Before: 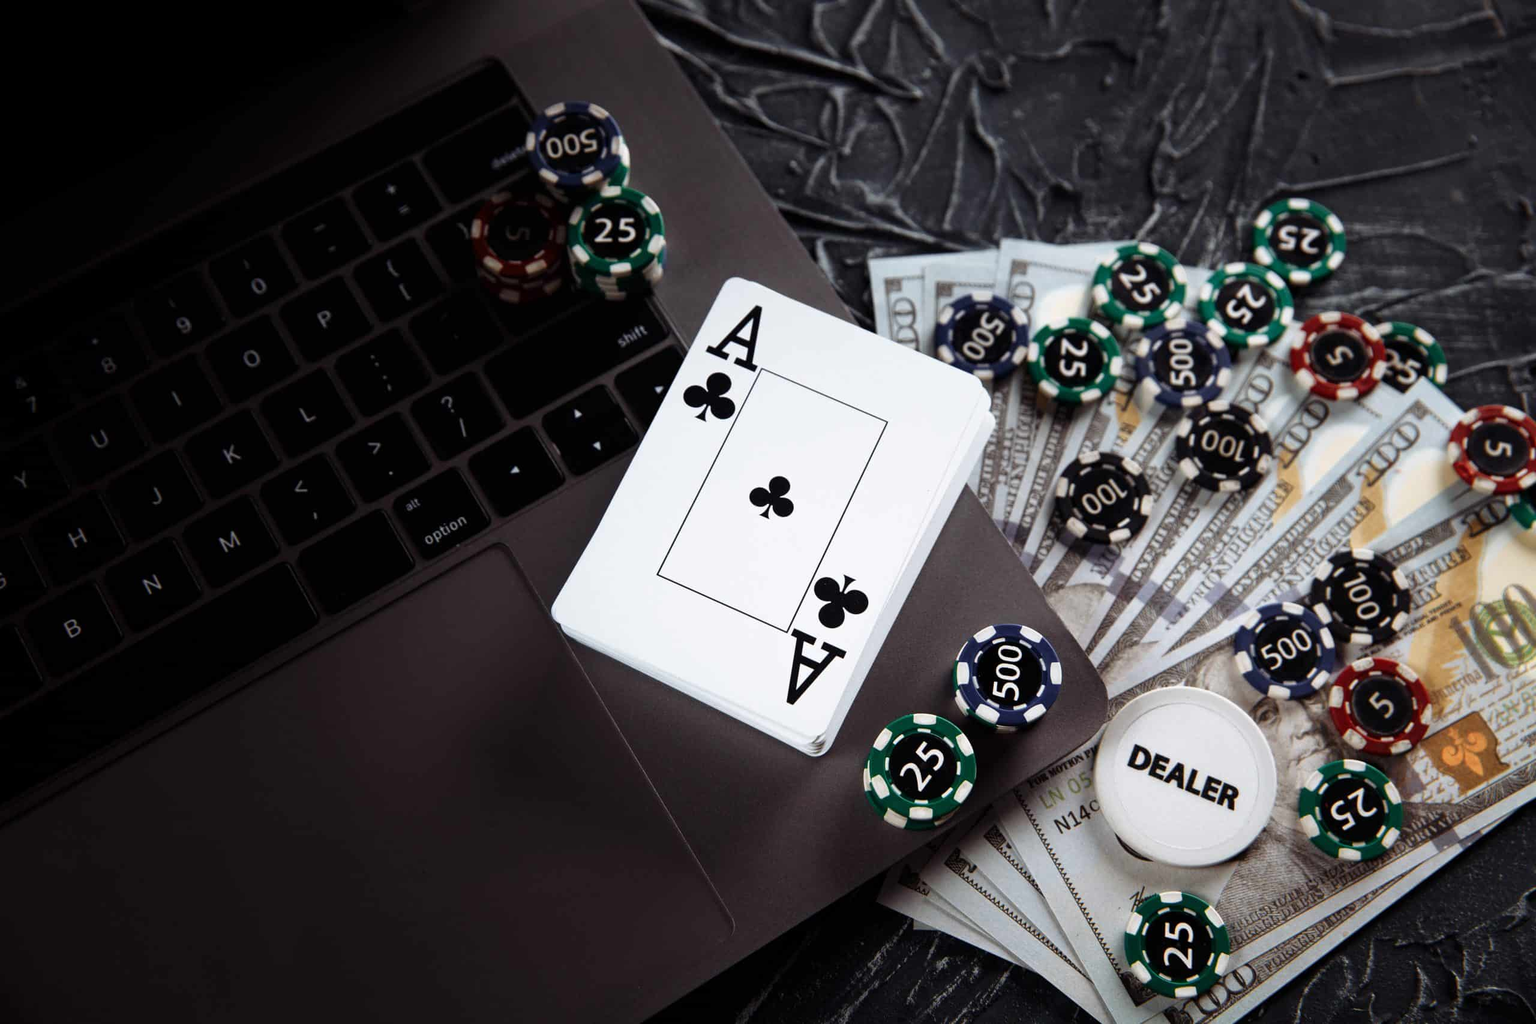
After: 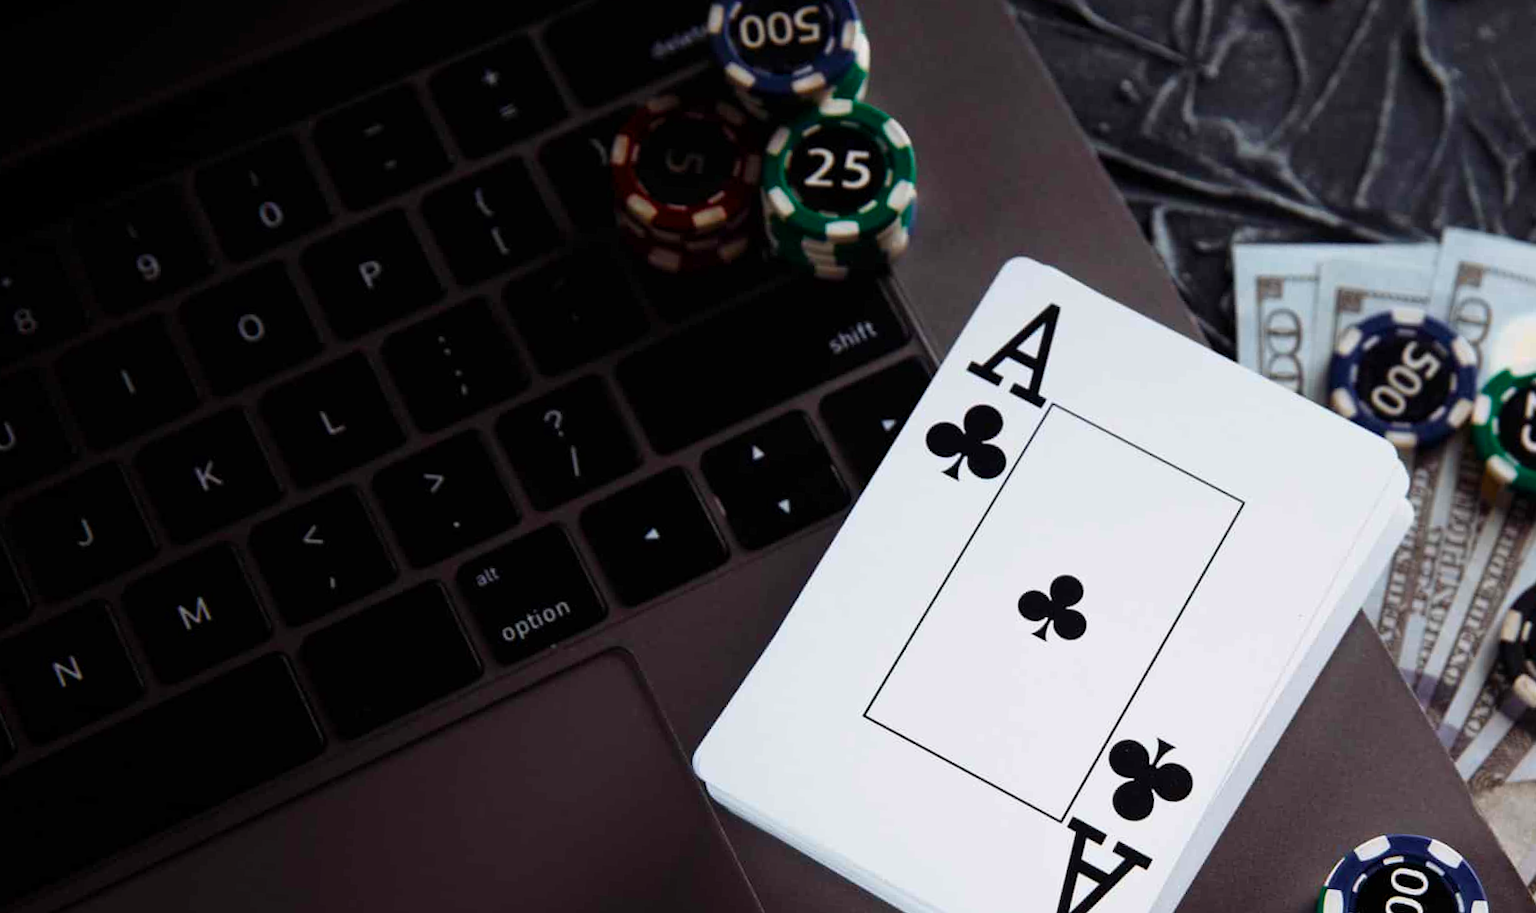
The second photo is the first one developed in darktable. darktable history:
exposure: exposure -0.157 EV, compensate highlight preservation false
crop and rotate: angle -4.3°, left 2.156%, top 6.795%, right 27.509%, bottom 30.468%
color balance rgb: power › hue 313.02°, perceptual saturation grading › global saturation 31.276%, global vibrance 30.234%
